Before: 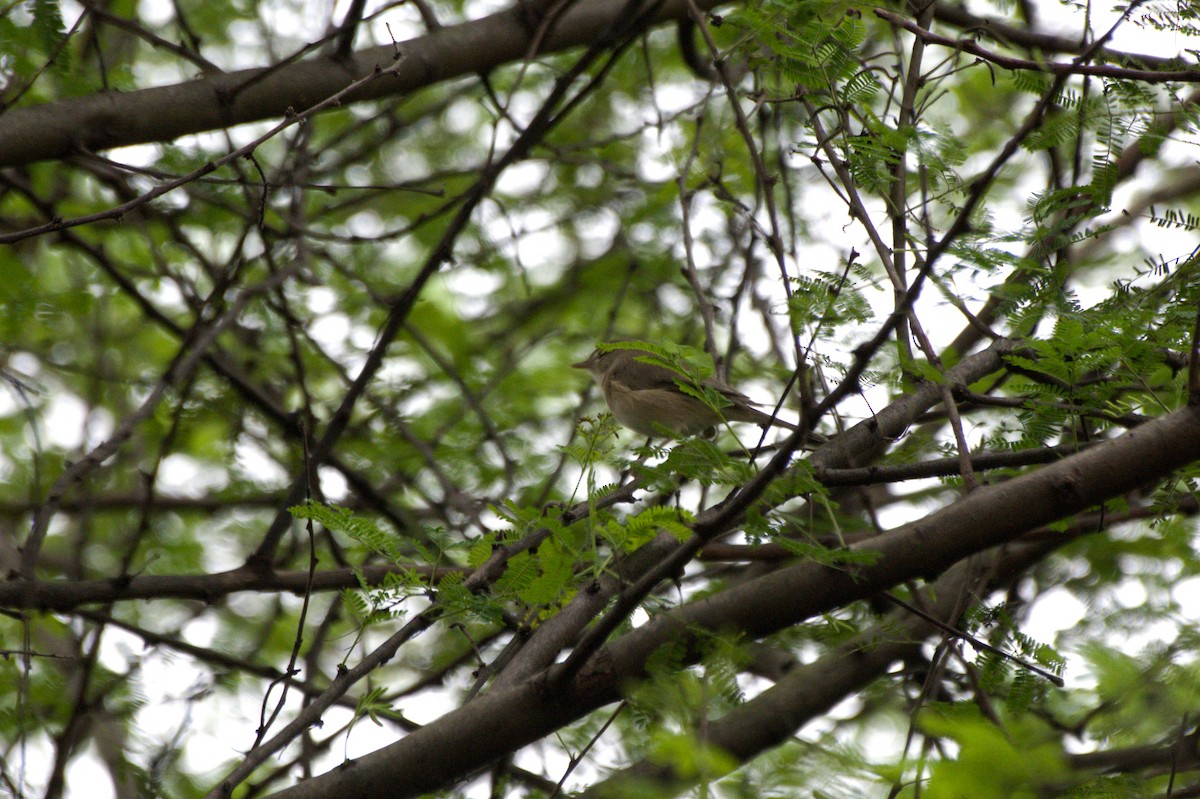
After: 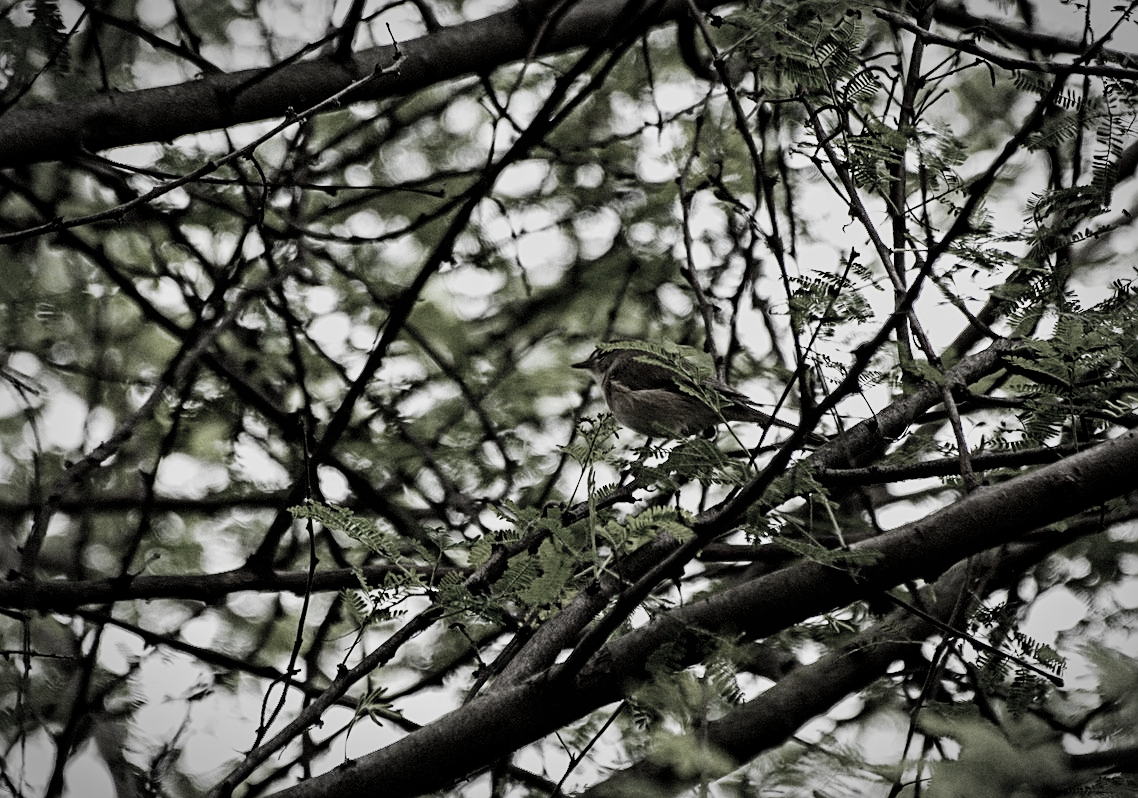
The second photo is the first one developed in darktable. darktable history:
crop and rotate: right 5.167%
sigmoid: skew -0.2, preserve hue 0%, red attenuation 0.1, red rotation 0.035, green attenuation 0.1, green rotation -0.017, blue attenuation 0.15, blue rotation -0.052, base primaries Rec2020
vignetting: automatic ratio true
color correction: saturation 0.3
contrast equalizer: octaves 7, y [[0.5, 0.542, 0.583, 0.625, 0.667, 0.708], [0.5 ×6], [0.5 ×6], [0 ×6], [0 ×6]]
sharpen: on, module defaults
